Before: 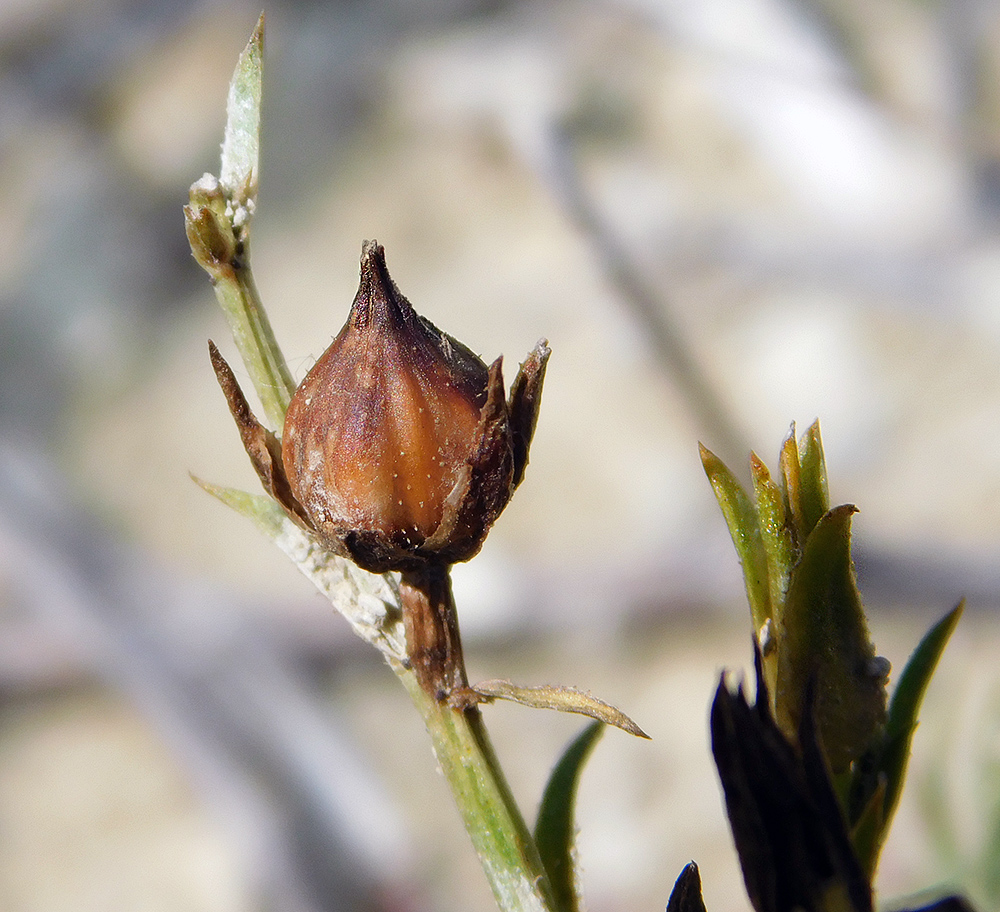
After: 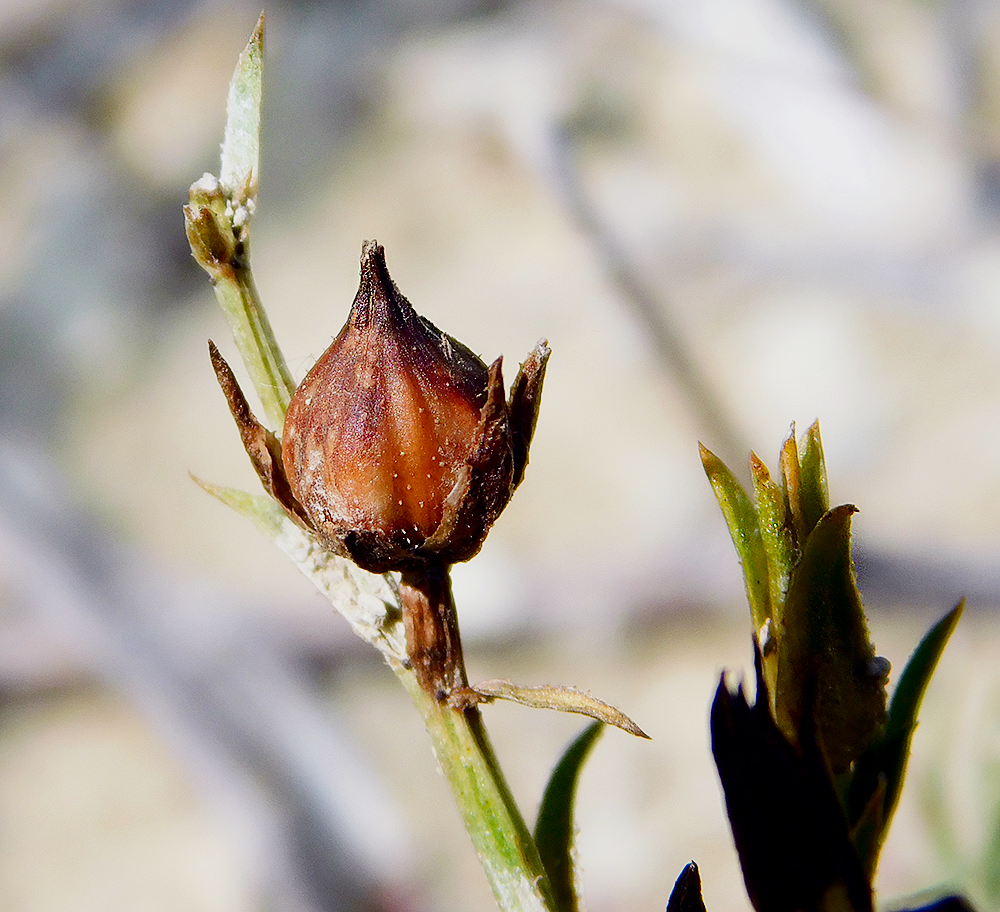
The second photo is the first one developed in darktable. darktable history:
sharpen: radius 1.515, amount 0.356, threshold 1.144
filmic rgb: black relative exposure -7.65 EV, white relative exposure 4.56 EV, hardness 3.61
exposure: black level correction 0.001, exposure 1 EV, compensate highlight preservation false
contrast brightness saturation: contrast 0.104, brightness -0.266, saturation 0.149
